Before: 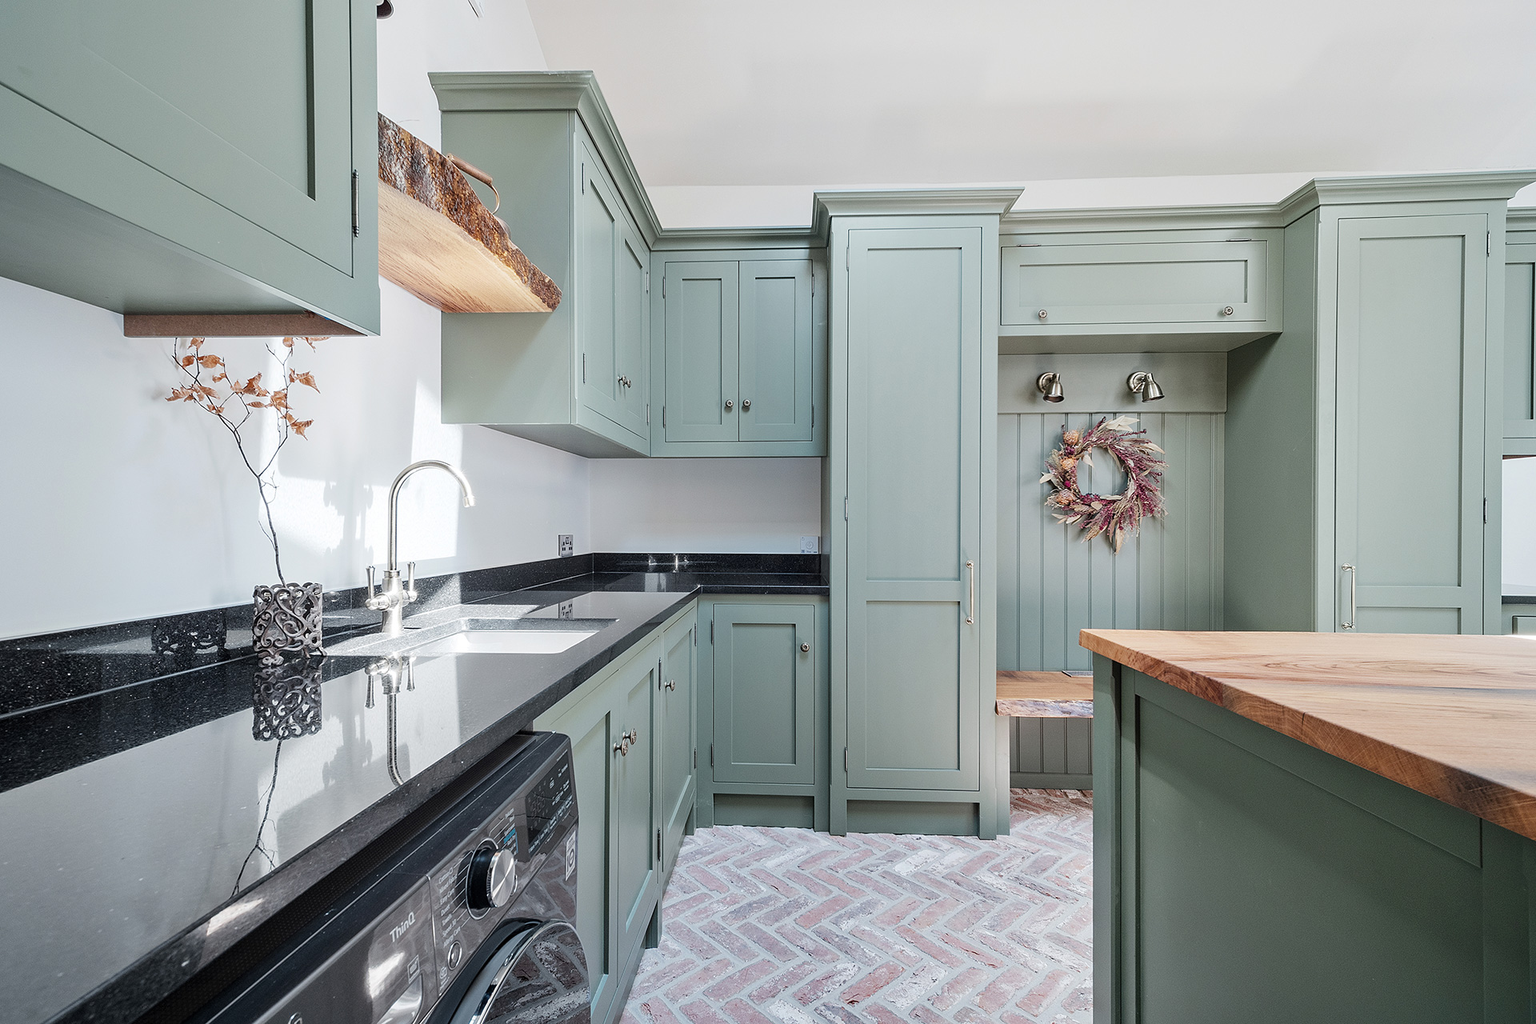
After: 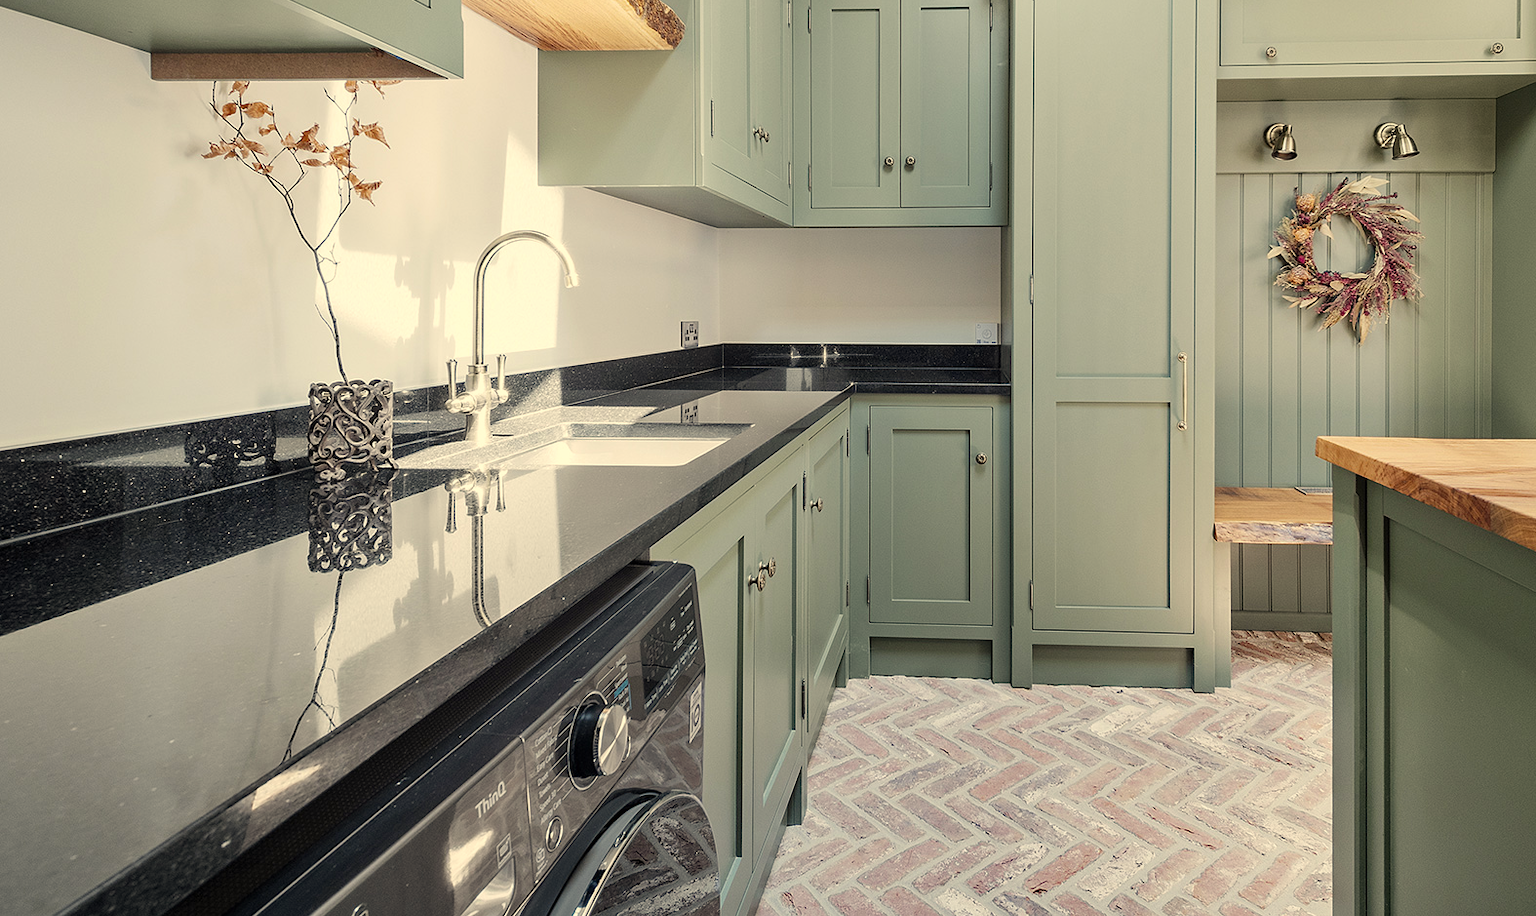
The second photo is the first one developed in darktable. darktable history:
crop: top 26.531%, right 17.959%
color correction: highlights a* 2.72, highlights b* 22.8
